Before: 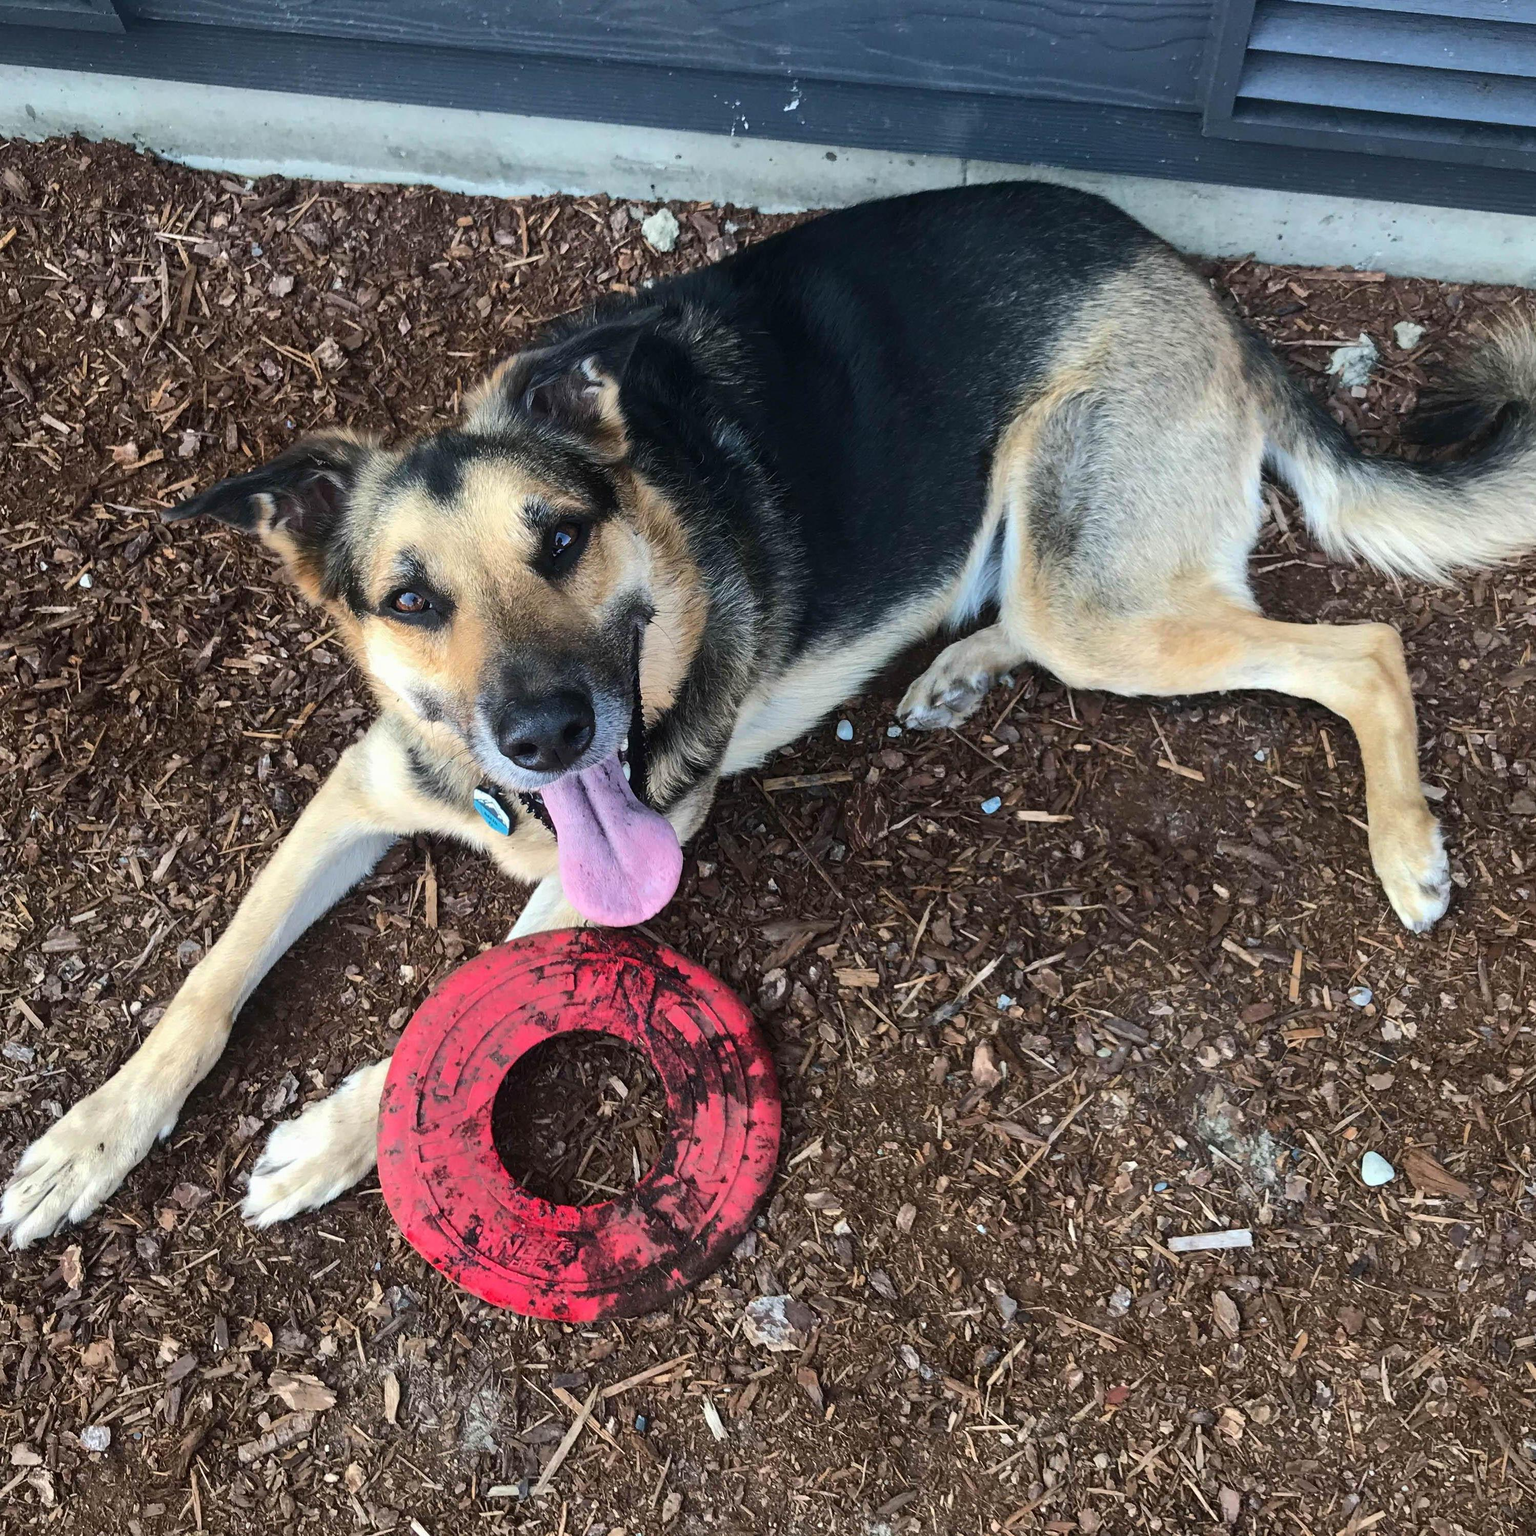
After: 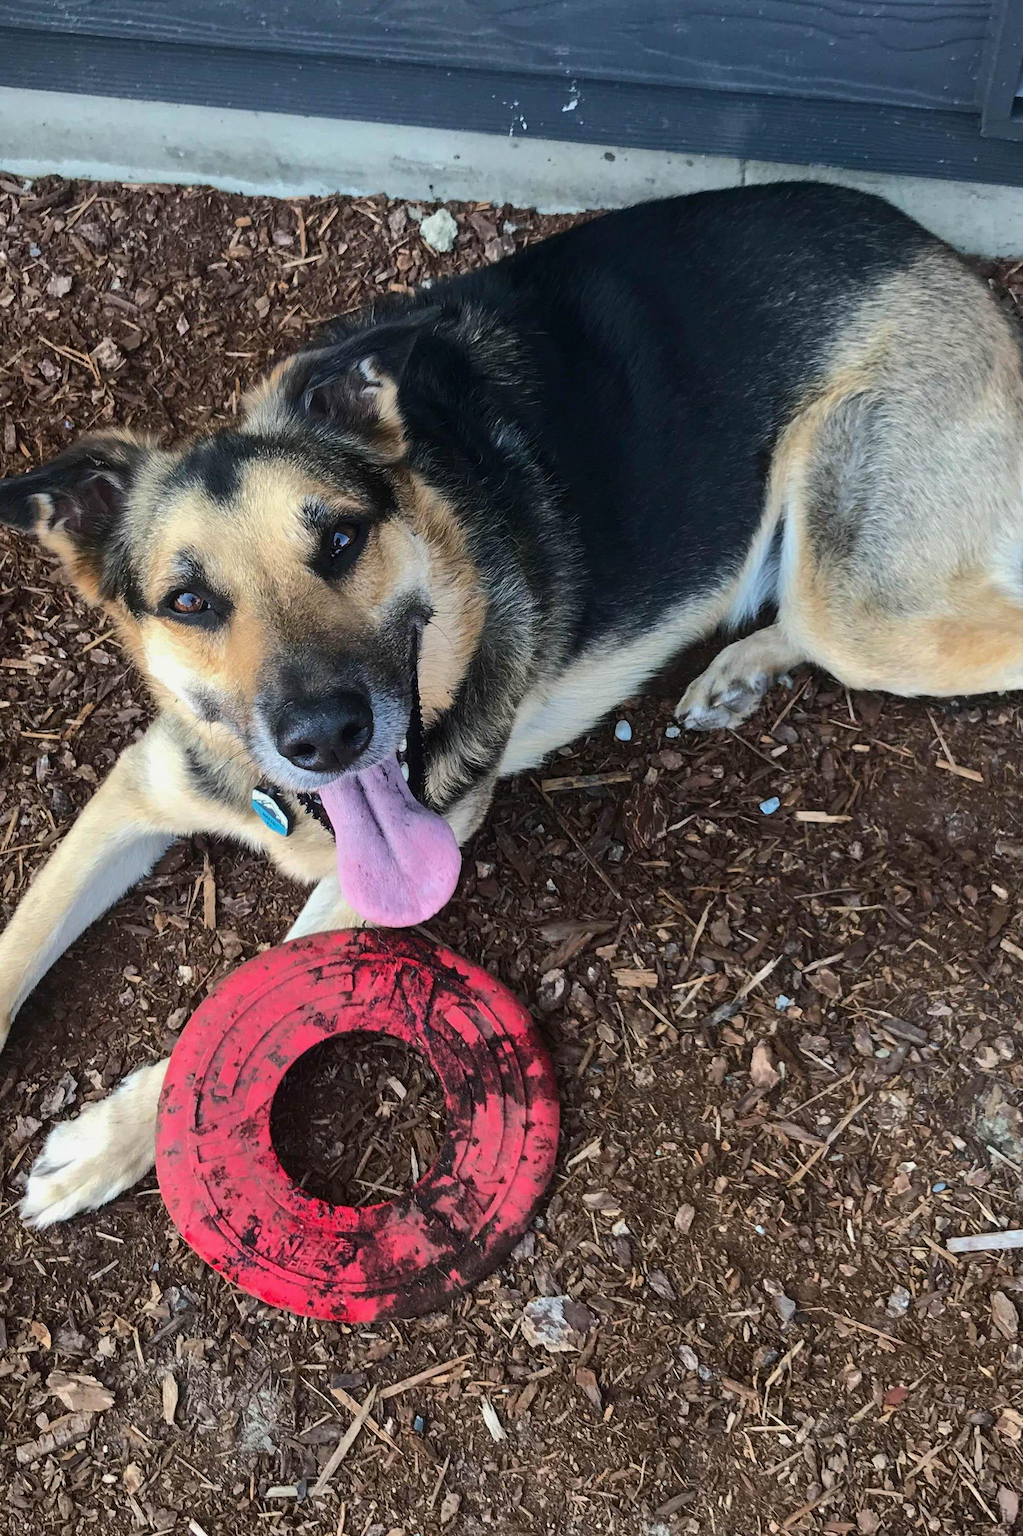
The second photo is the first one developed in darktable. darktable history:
crop and rotate: left 14.481%, right 18.899%
shadows and highlights: shadows -20.11, white point adjustment -1.86, highlights -35.08
